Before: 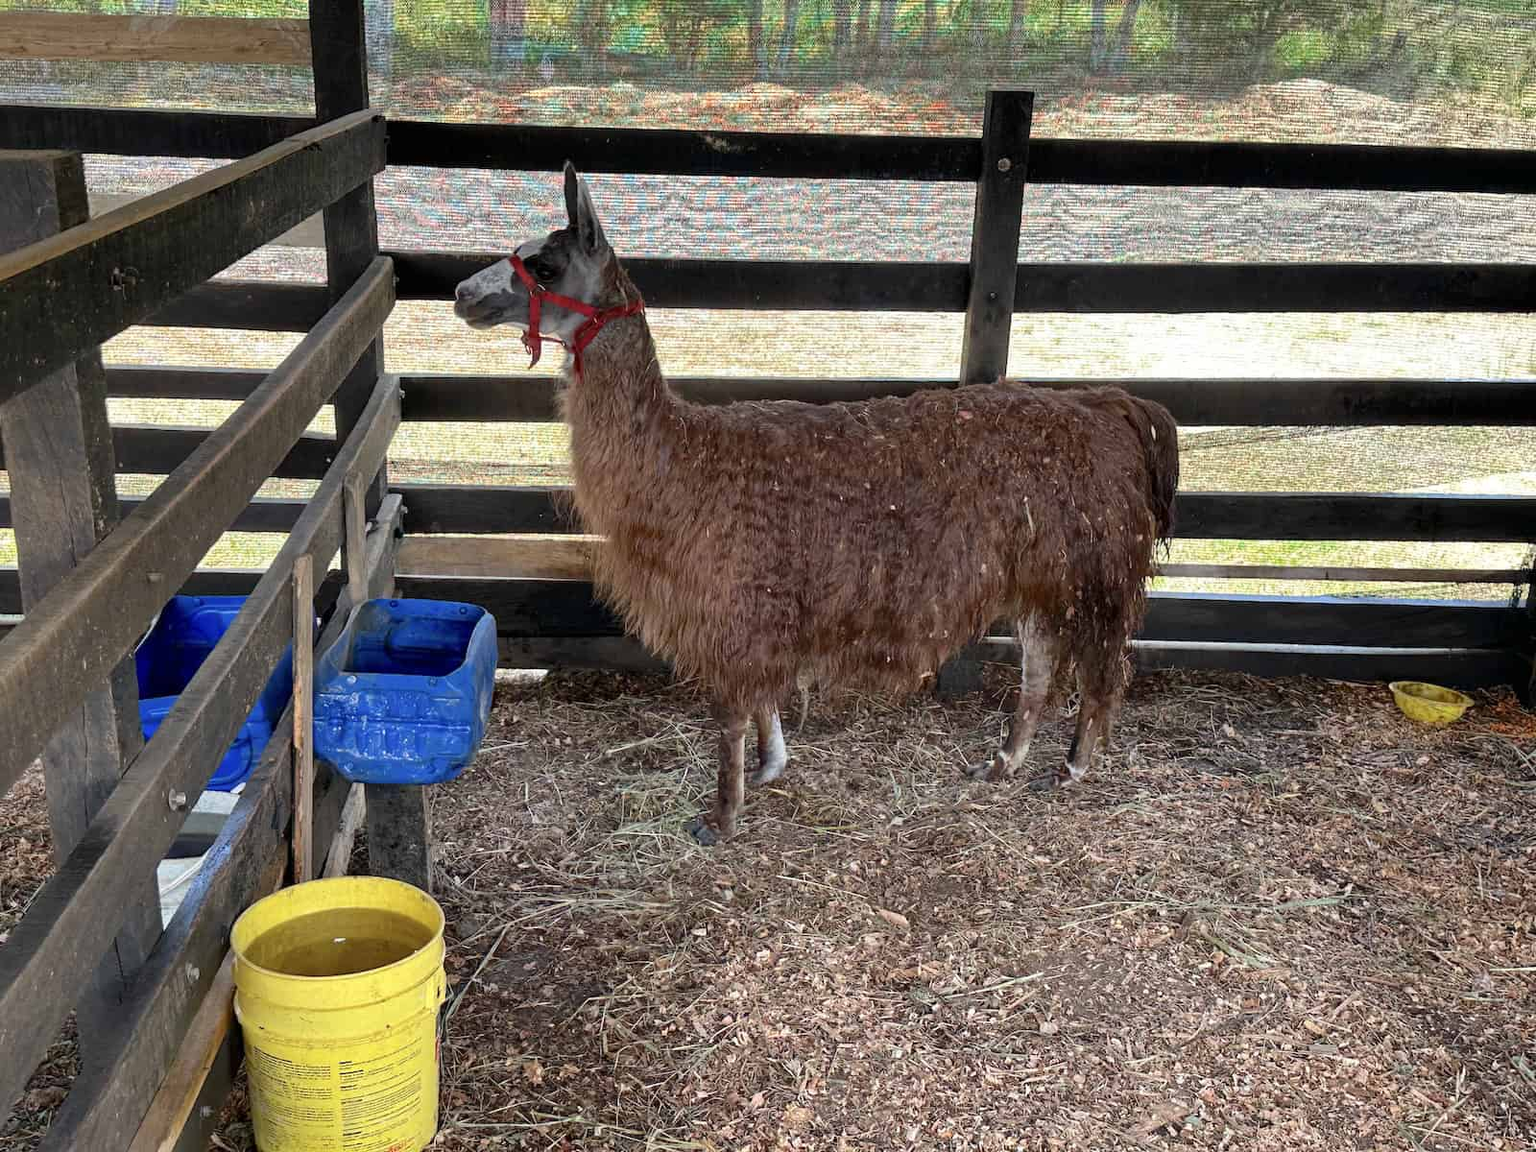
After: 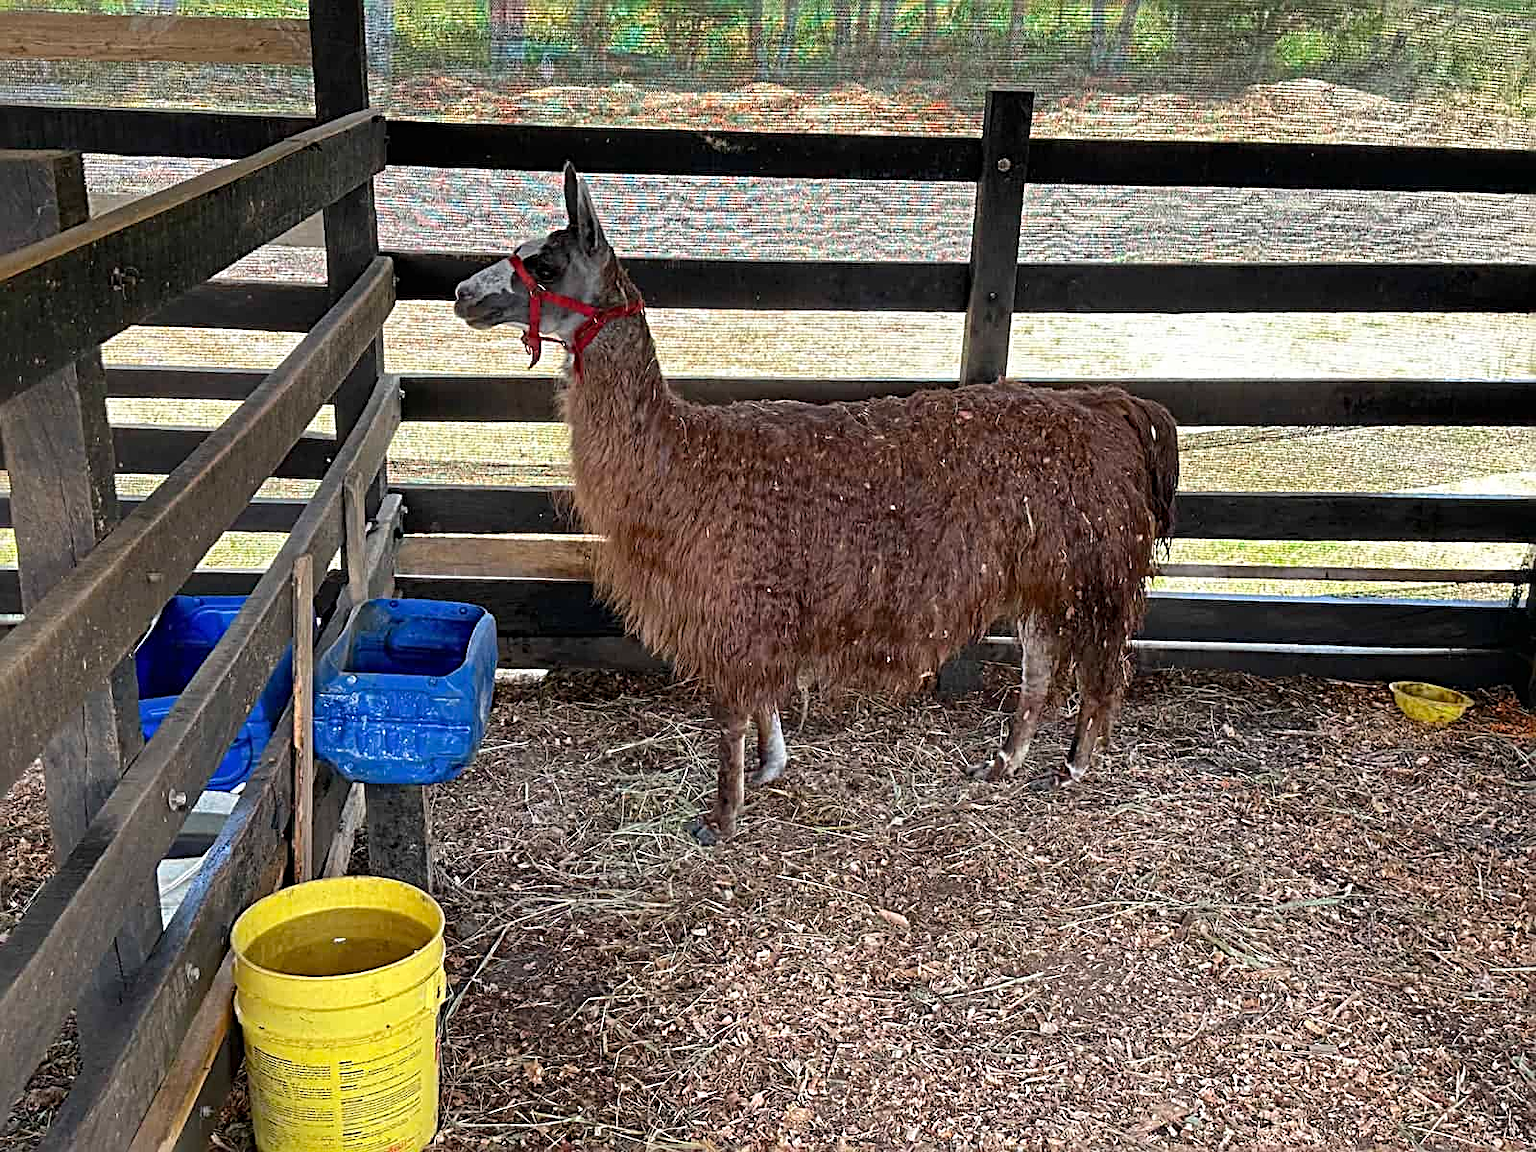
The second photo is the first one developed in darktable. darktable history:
sharpen: radius 3.059, amount 0.763
